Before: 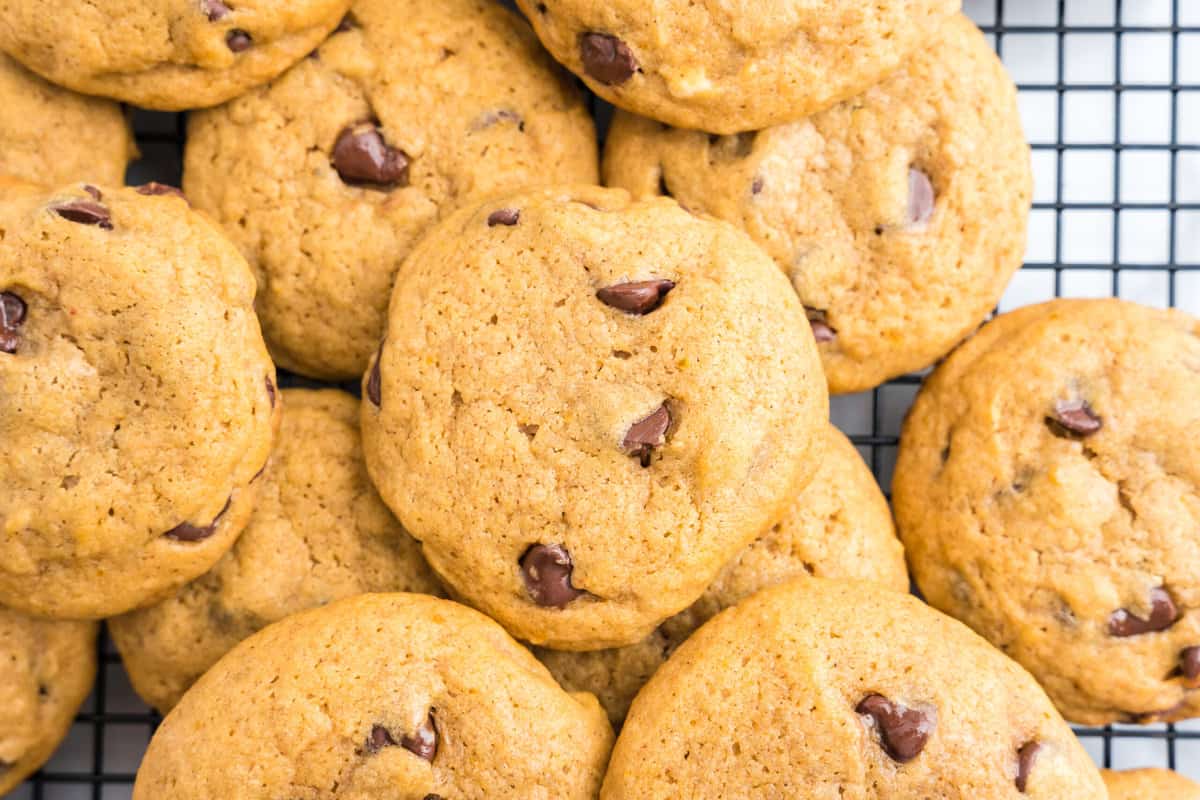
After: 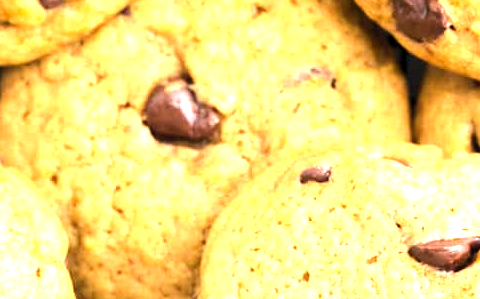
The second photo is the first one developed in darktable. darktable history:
exposure: black level correction 0, exposure 0.704 EV, compensate highlight preservation false
levels: levels [0.016, 0.492, 0.969]
tone equalizer: -8 EV -0.428 EV, -7 EV -0.415 EV, -6 EV -0.294 EV, -5 EV -0.216 EV, -3 EV 0.241 EV, -2 EV 0.332 EV, -1 EV 0.397 EV, +0 EV 0.427 EV, edges refinement/feathering 500, mask exposure compensation -1.57 EV, preserve details no
crop: left 15.69%, top 5.451%, right 44.276%, bottom 57.149%
